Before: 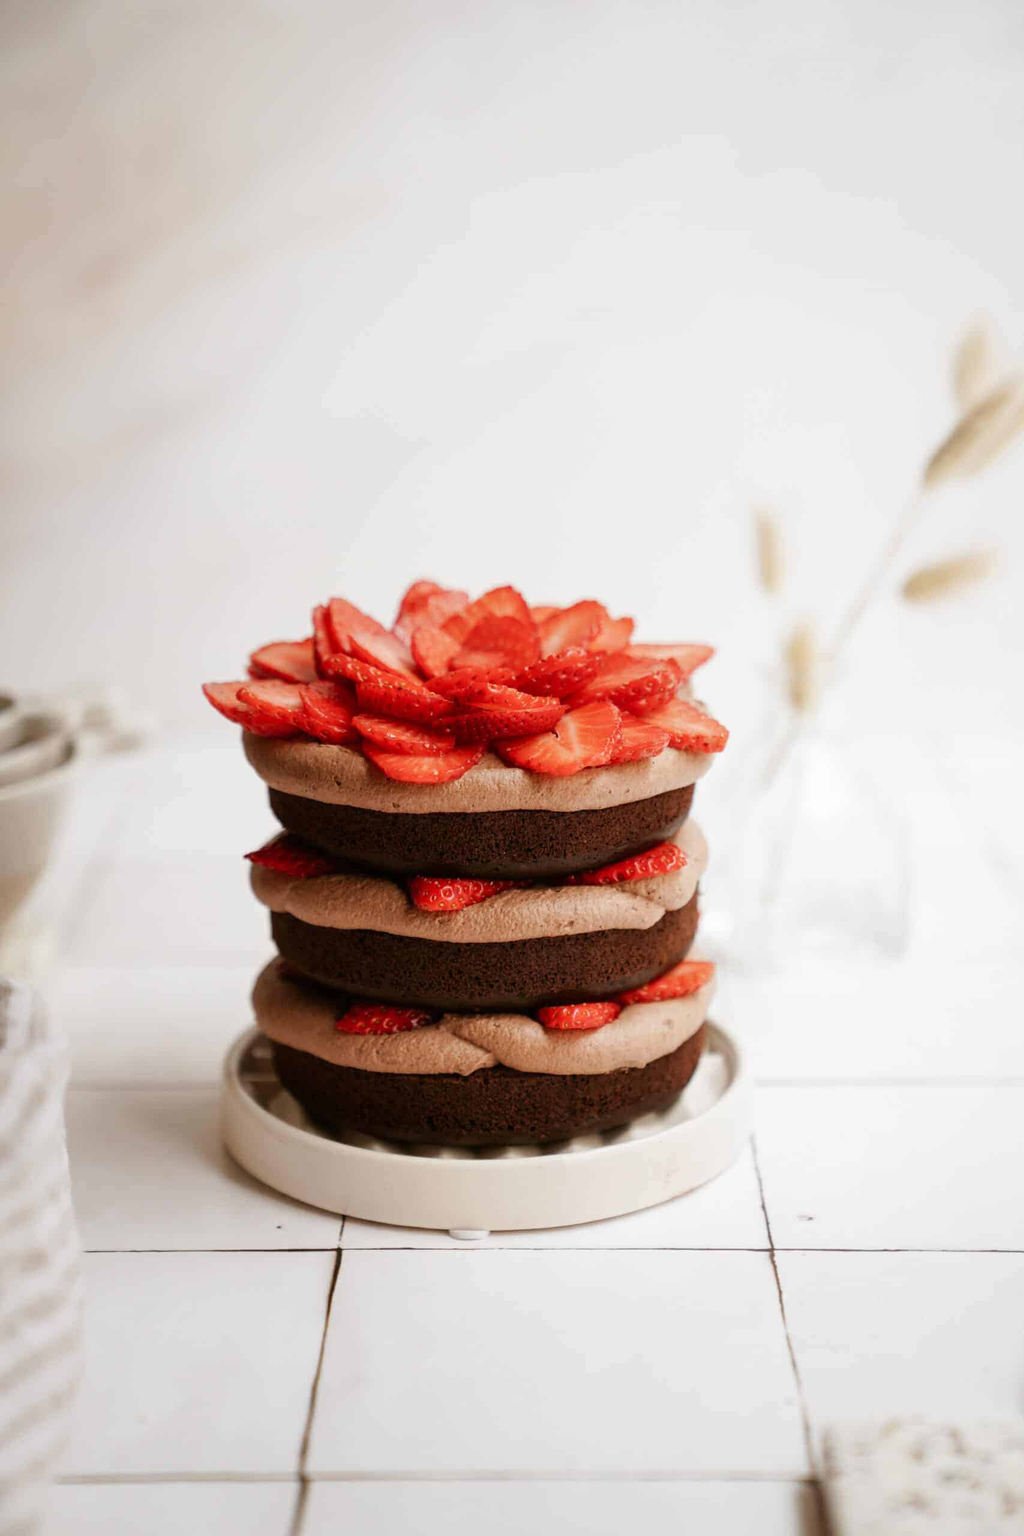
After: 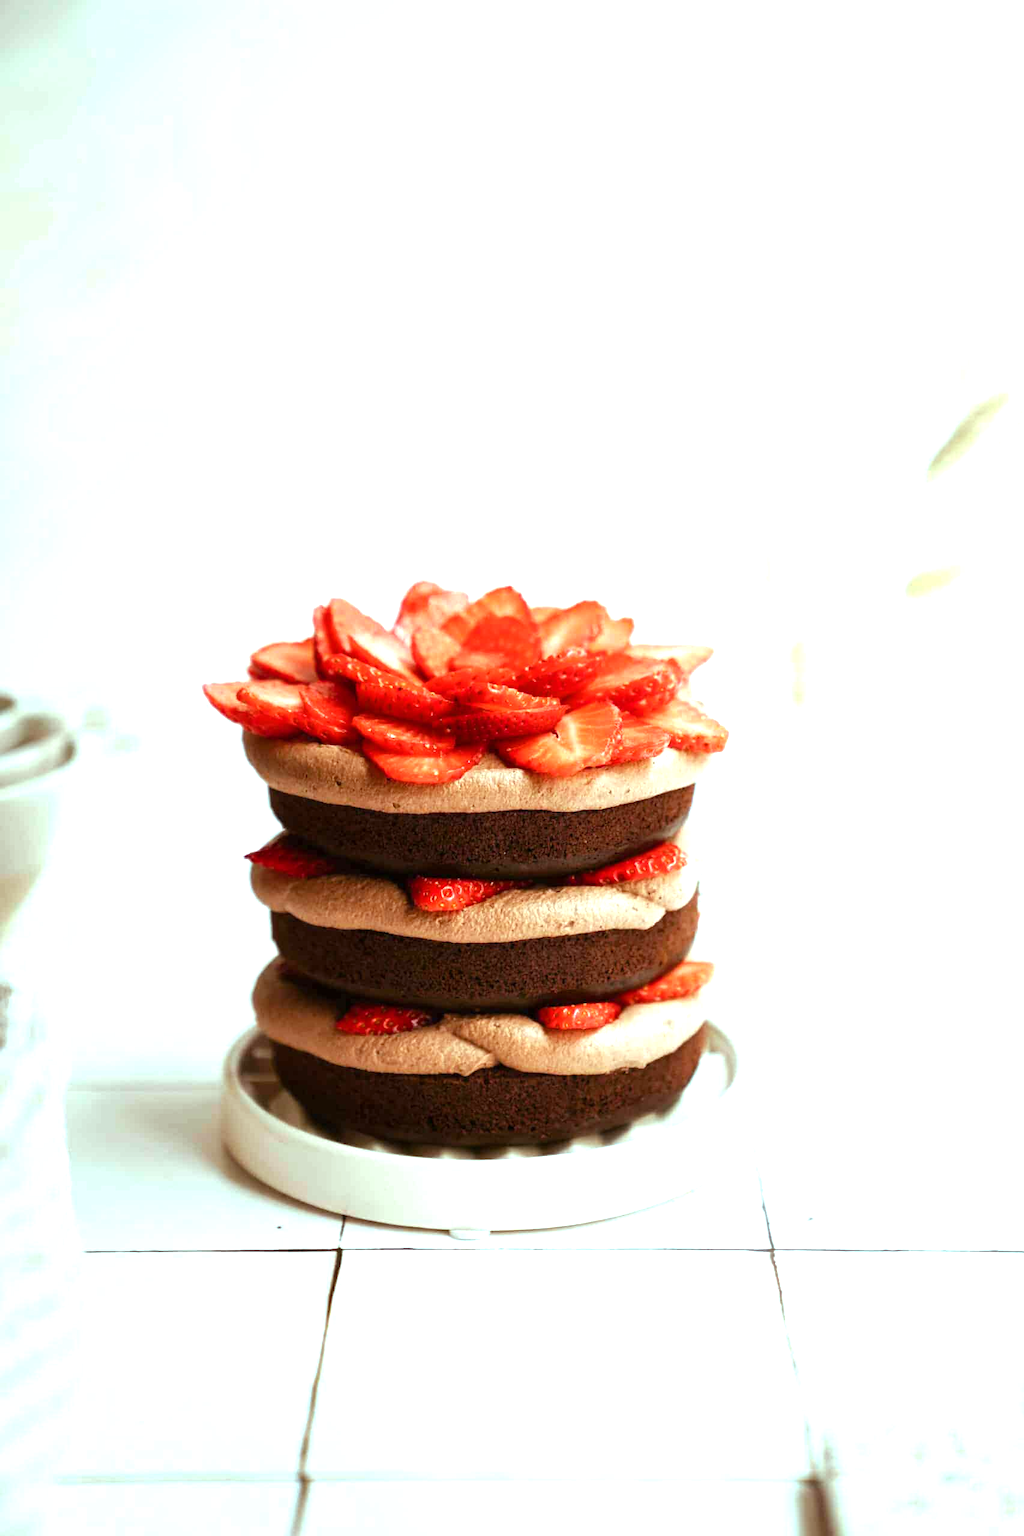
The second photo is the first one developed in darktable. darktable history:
color balance rgb: highlights gain › chroma 4.028%, highlights gain › hue 201.5°, perceptual saturation grading › global saturation -0.121%, perceptual brilliance grading › global brilliance 29.931%, global vibrance 9.935%
